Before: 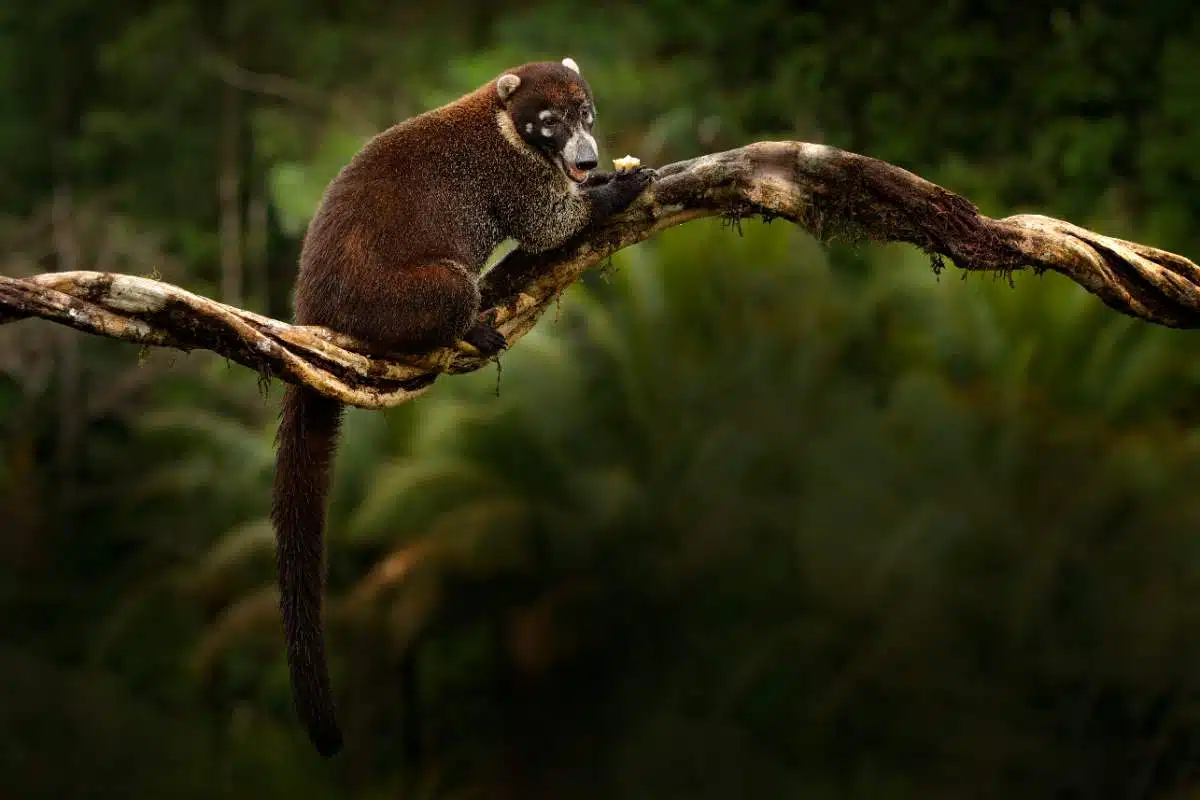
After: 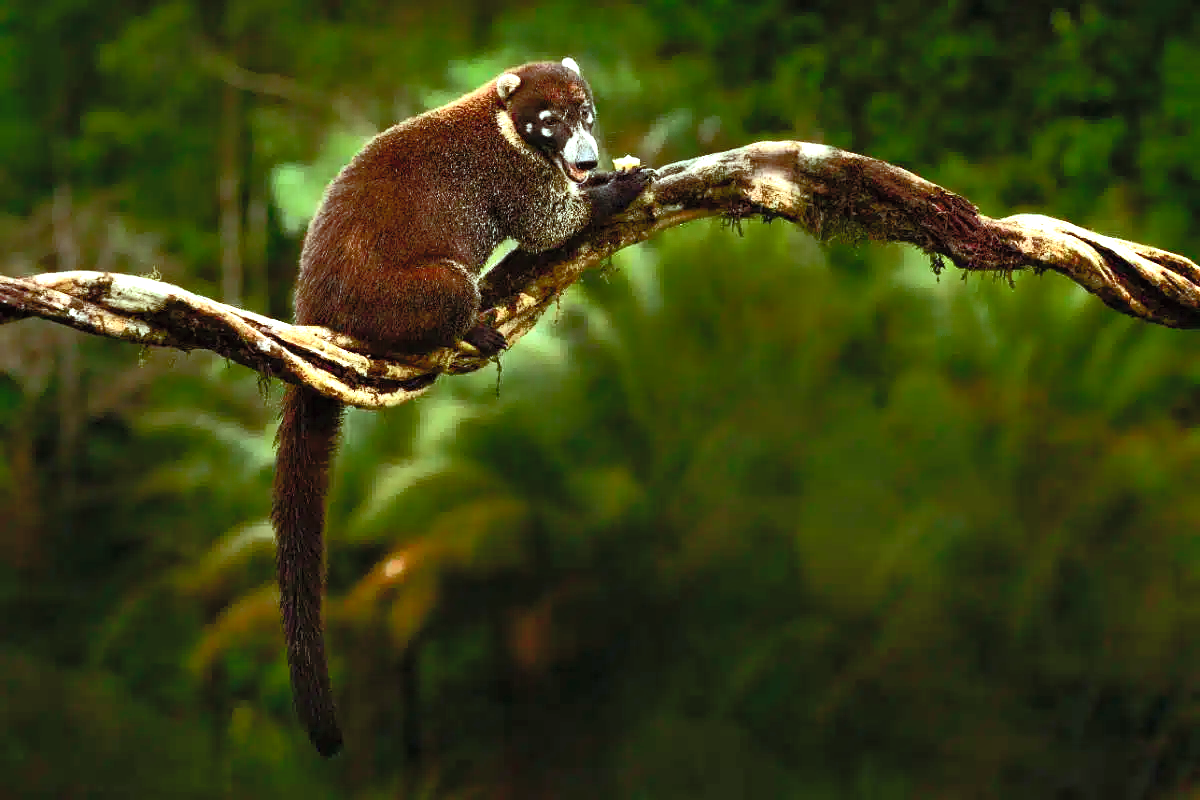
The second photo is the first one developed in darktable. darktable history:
contrast brightness saturation: contrast 0.068, brightness 0.179, saturation 0.406
shadows and highlights: low approximation 0.01, soften with gaussian
exposure: black level correction 0, exposure 1.098 EV, compensate exposure bias true, compensate highlight preservation false
color balance rgb: highlights gain › luminance 15.274%, highlights gain › chroma 3.925%, highlights gain › hue 207.51°, linear chroma grading › shadows 31.875%, linear chroma grading › global chroma -2.265%, linear chroma grading › mid-tones 4.026%, perceptual saturation grading › global saturation 20%, perceptual saturation grading › highlights -49.755%, perceptual saturation grading › shadows 26.108%, perceptual brilliance grading › highlights 1.482%, perceptual brilliance grading › mid-tones -50.043%, perceptual brilliance grading › shadows -50.312%
